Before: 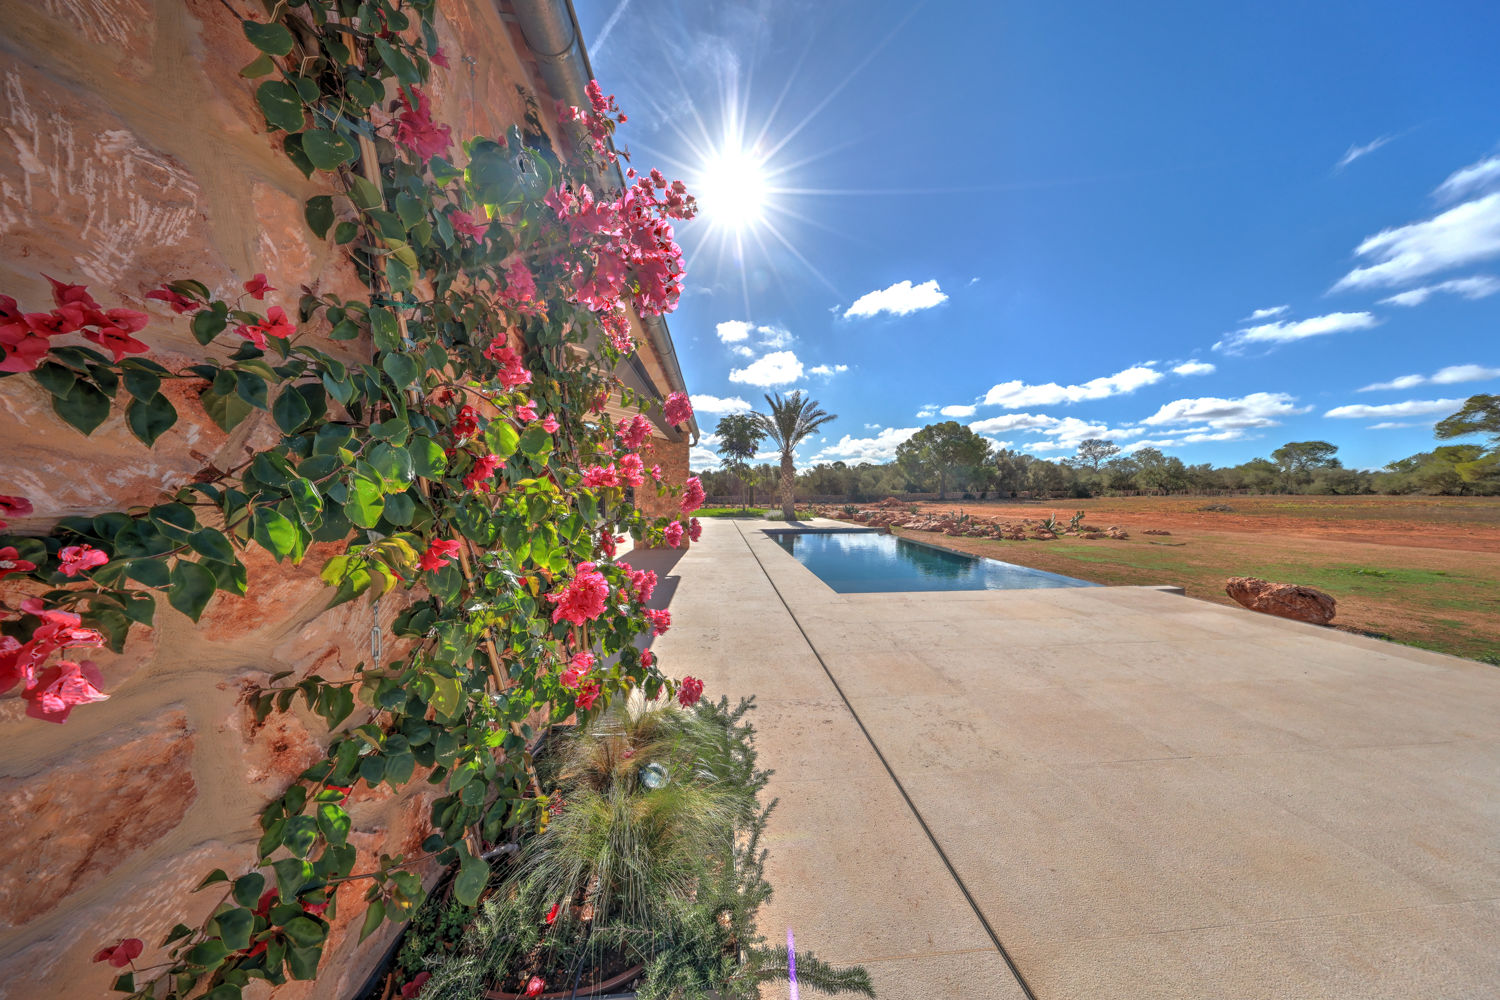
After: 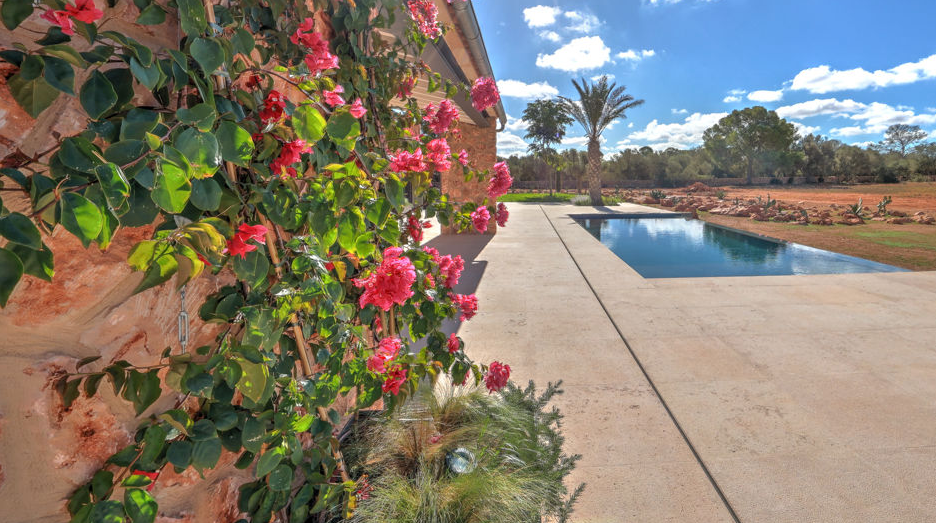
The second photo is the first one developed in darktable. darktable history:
crop: left 12.883%, top 31.54%, right 24.673%, bottom 16.064%
